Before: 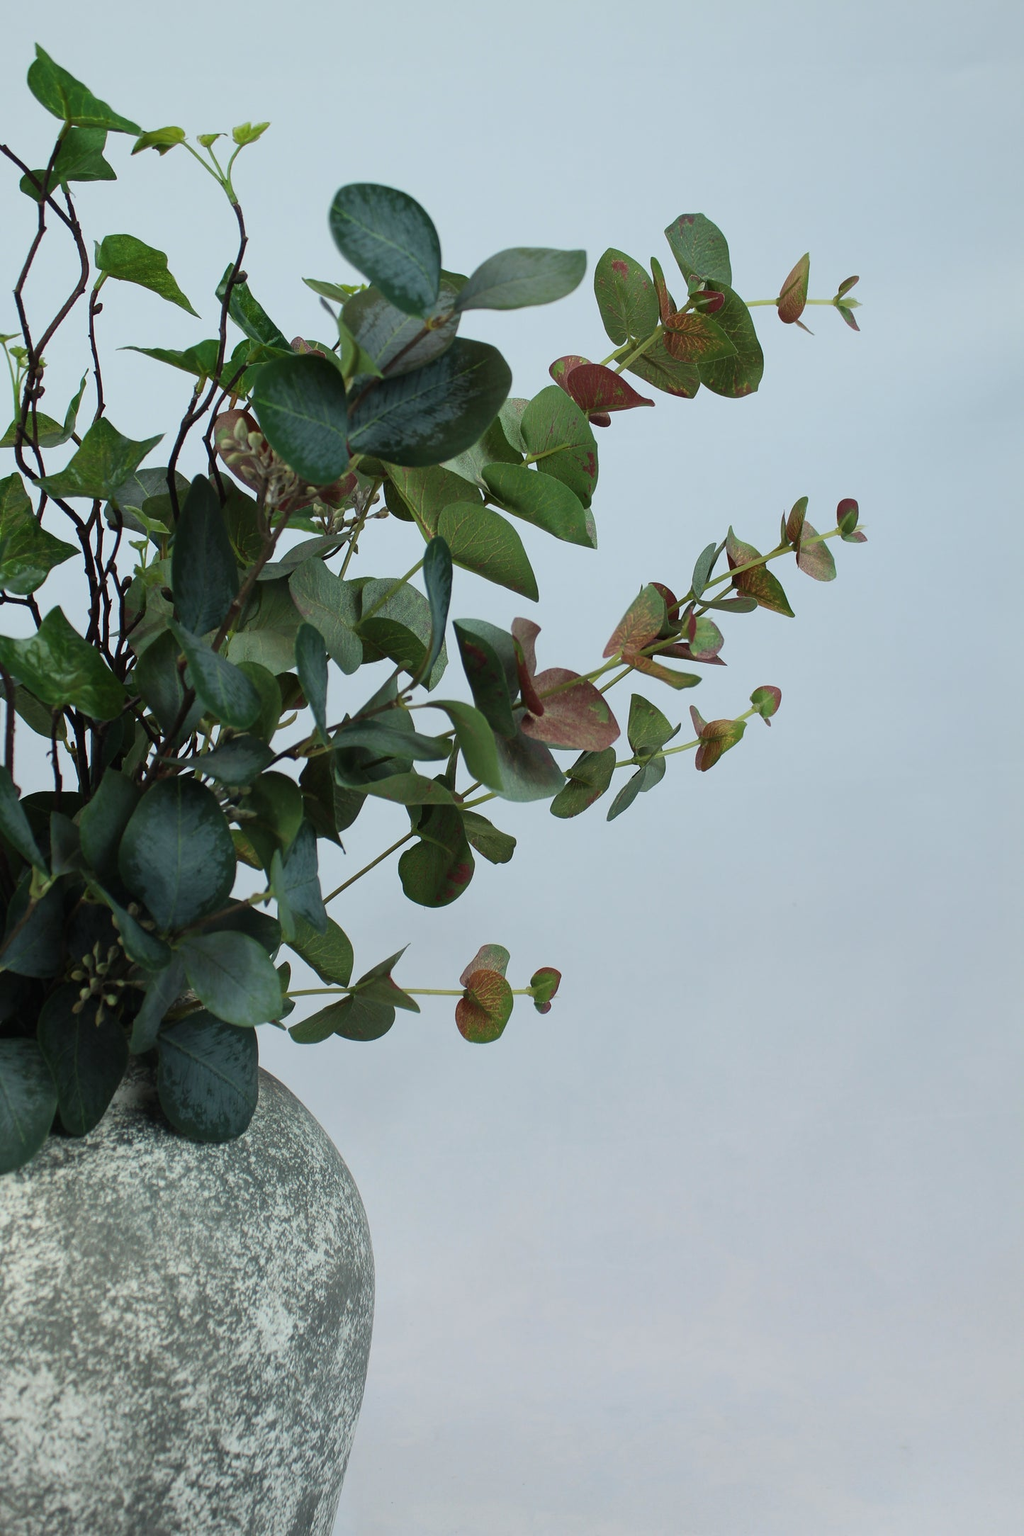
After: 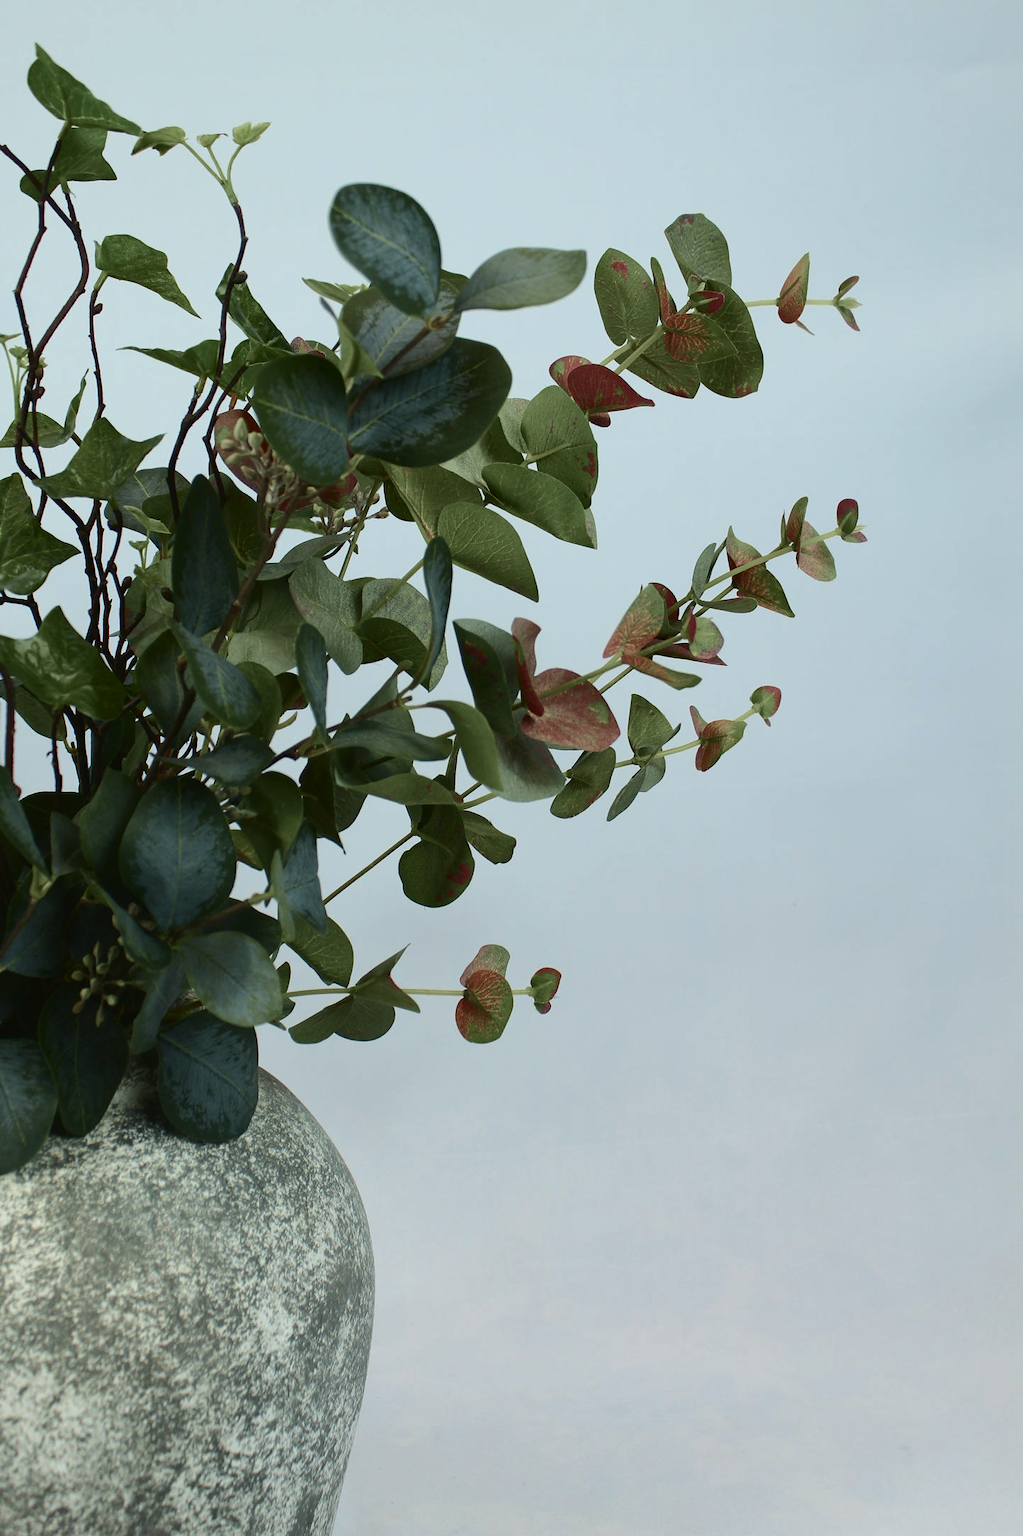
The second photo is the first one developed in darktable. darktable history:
tone curve: curves: ch0 [(0, 0.021) (0.059, 0.053) (0.212, 0.18) (0.337, 0.304) (0.495, 0.505) (0.725, 0.731) (0.89, 0.919) (1, 1)]; ch1 [(0, 0) (0.094, 0.081) (0.285, 0.299) (0.403, 0.436) (0.479, 0.475) (0.54, 0.55) (0.615, 0.637) (0.683, 0.688) (1, 1)]; ch2 [(0, 0) (0.257, 0.217) (0.434, 0.434) (0.498, 0.507) (0.527, 0.542) (0.597, 0.587) (0.658, 0.595) (1, 1)], color space Lab, independent channels, preserve colors none
